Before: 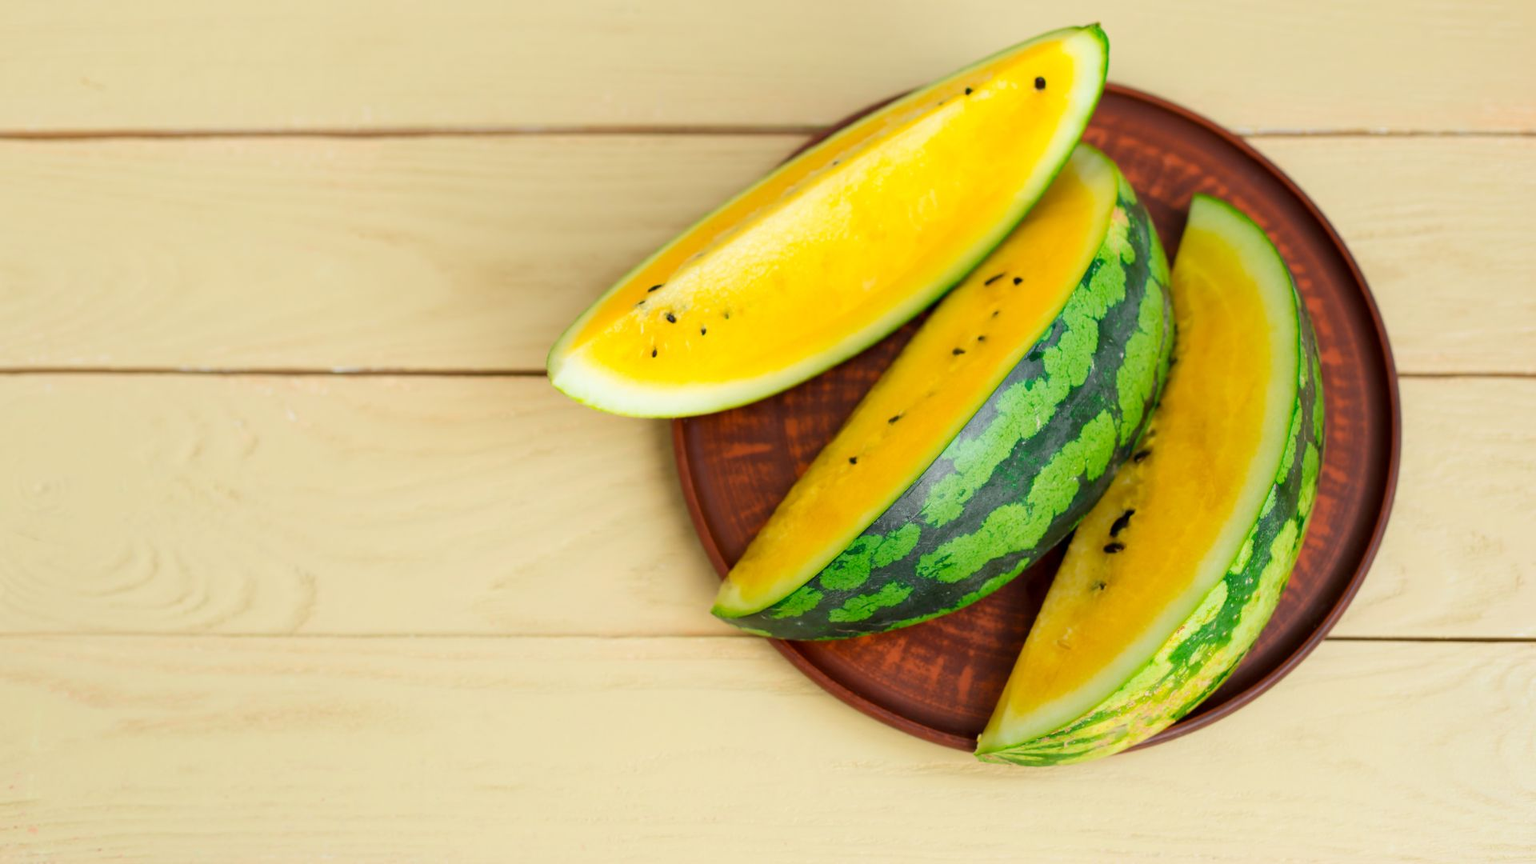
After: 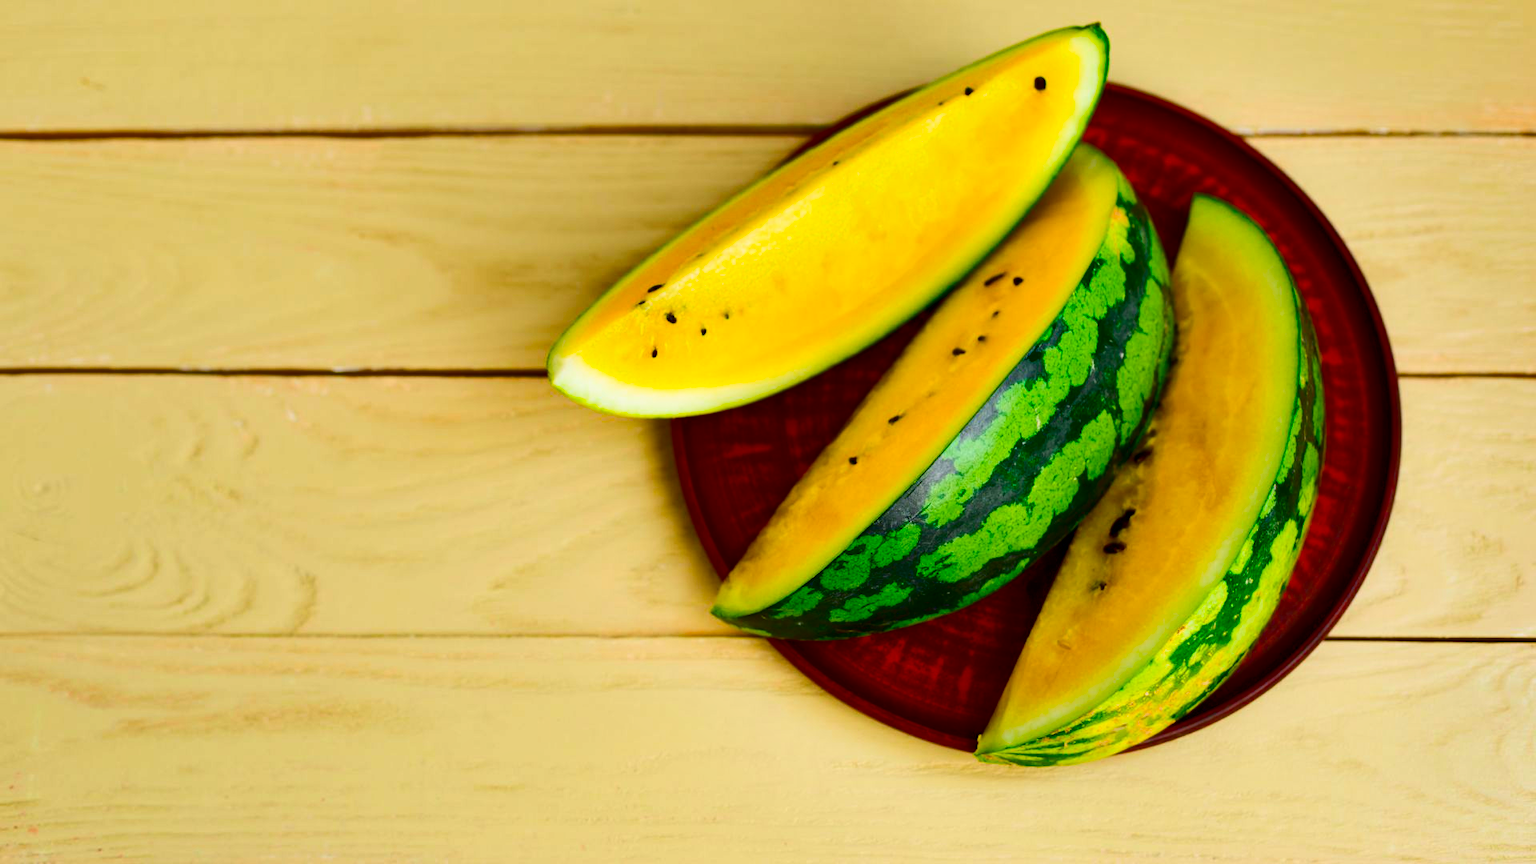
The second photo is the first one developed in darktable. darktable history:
shadows and highlights: soften with gaussian
contrast brightness saturation: contrast 0.241, brightness -0.233, saturation 0.148
color balance rgb: highlights gain › chroma 0.22%, highlights gain › hue 329.77°, perceptual saturation grading › global saturation 35.772%, perceptual saturation grading › shadows 34.714%
